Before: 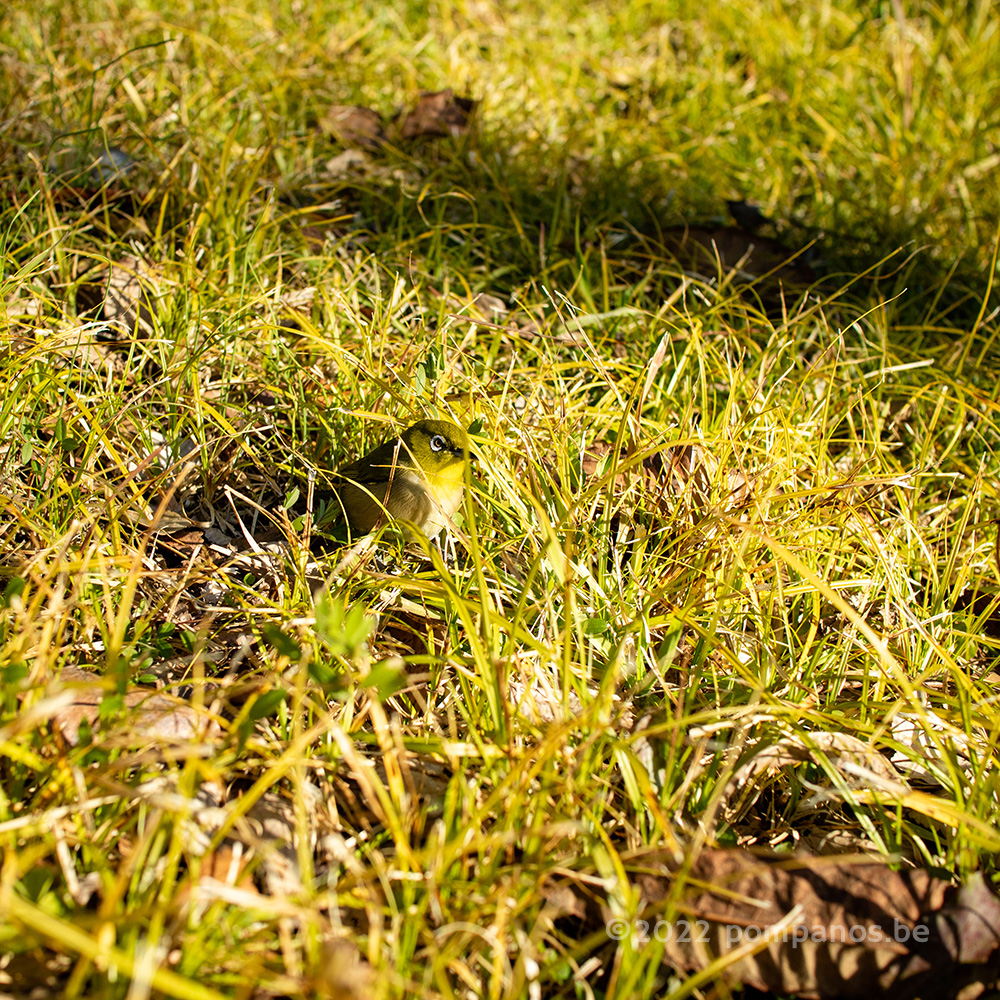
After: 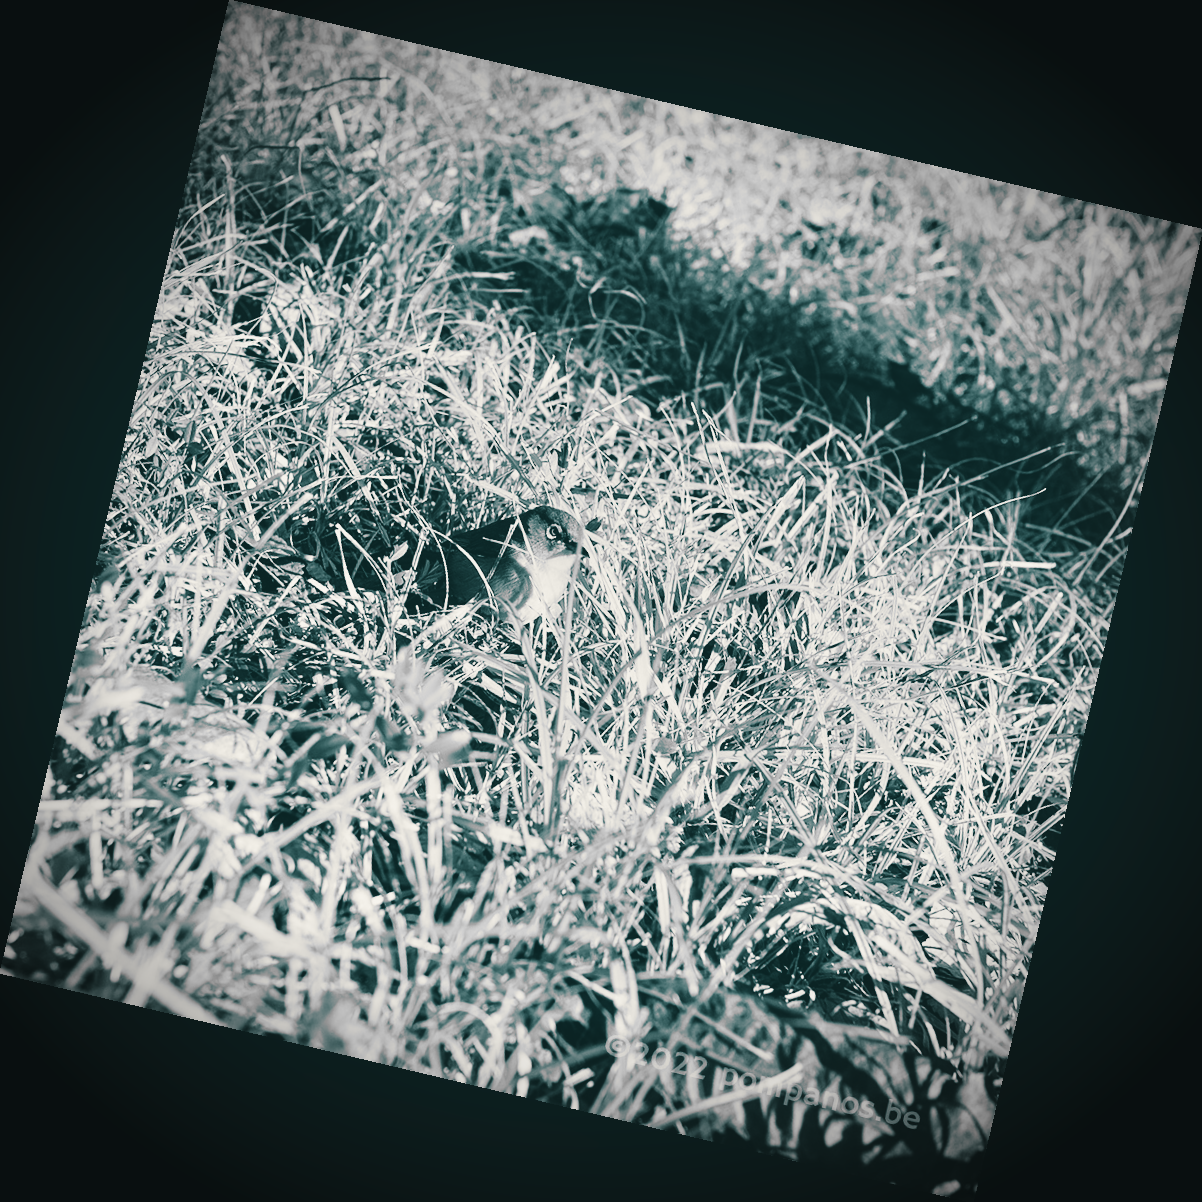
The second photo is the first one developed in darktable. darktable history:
exposure: black level correction -0.002, exposure 0.708 EV, compensate exposure bias true, compensate highlight preservation false
filmic rgb: black relative exposure -7.5 EV, white relative exposure 5 EV, hardness 3.31, contrast 1.3, contrast in shadows safe
vignetting: fall-off start 75%, brightness -0.692, width/height ratio 1.084
rgb curve: curves: ch0 [(0, 0.186) (0.314, 0.284) (0.576, 0.466) (0.805, 0.691) (0.936, 0.886)]; ch1 [(0, 0.186) (0.314, 0.284) (0.581, 0.534) (0.771, 0.746) (0.936, 0.958)]; ch2 [(0, 0.216) (0.275, 0.39) (1, 1)], mode RGB, independent channels, compensate middle gray true, preserve colors none
rotate and perspective: rotation 13.27°, automatic cropping off
monochrome: a -4.13, b 5.16, size 1
split-toning: shadows › hue 186.43°, highlights › hue 49.29°, compress 30.29%
color correction: highlights a* -6.69, highlights b* 0.49
